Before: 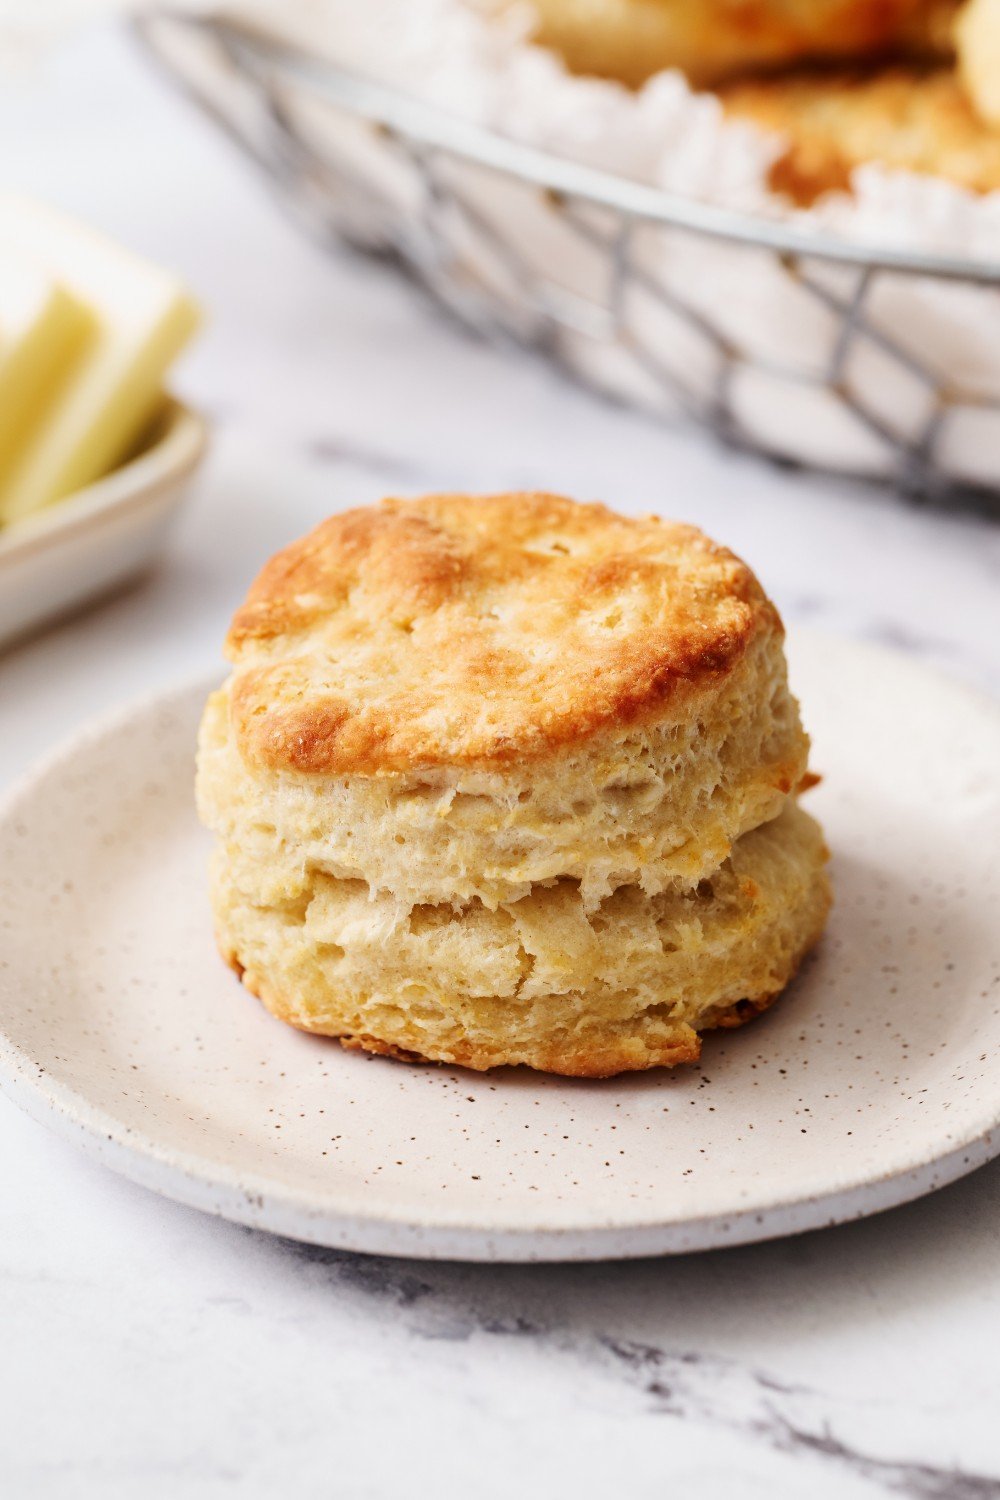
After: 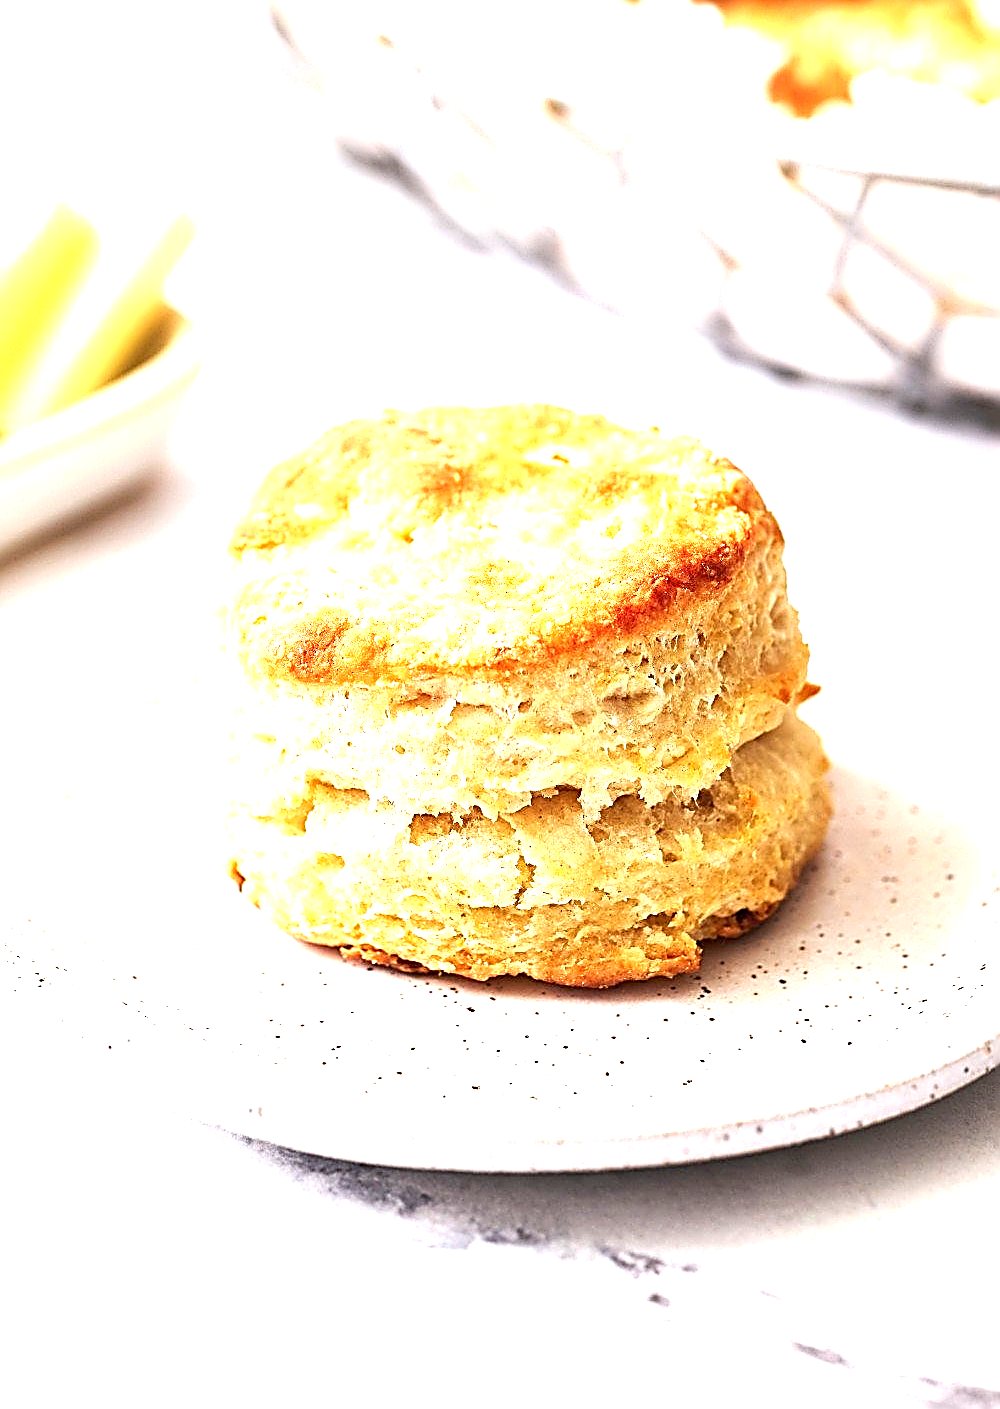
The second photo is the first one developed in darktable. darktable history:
sharpen: amount 1.987
exposure: black level correction 0, exposure 1.53 EV, compensate highlight preservation false
crop and rotate: top 6.067%
